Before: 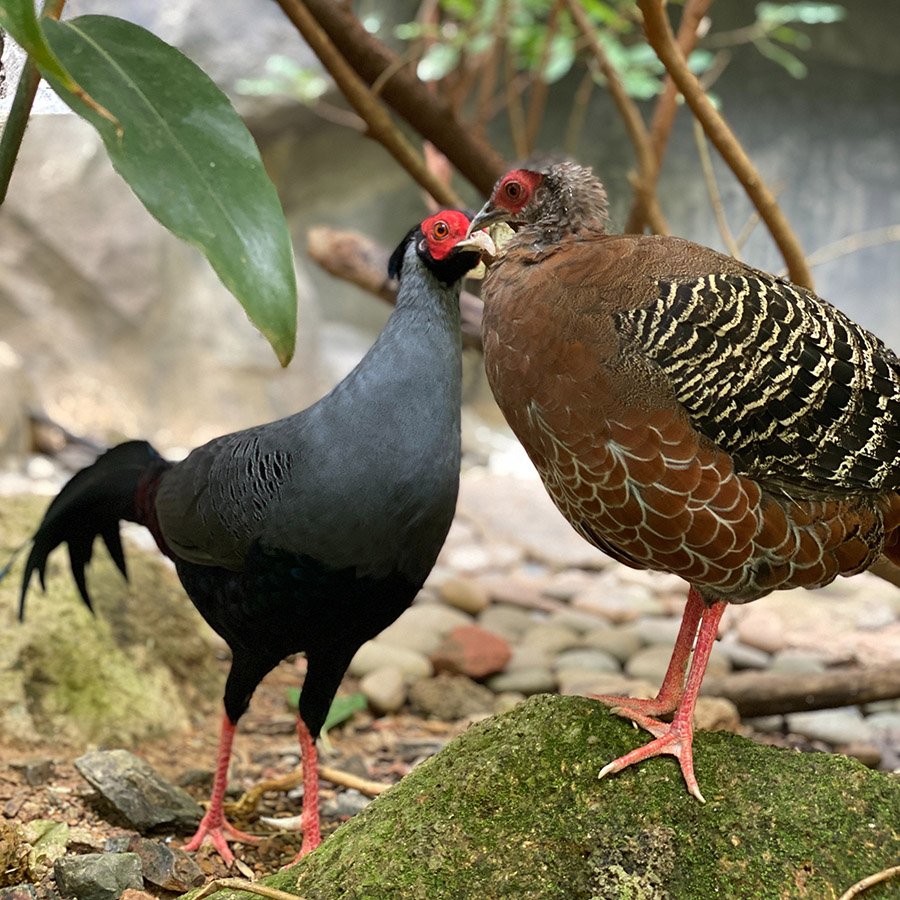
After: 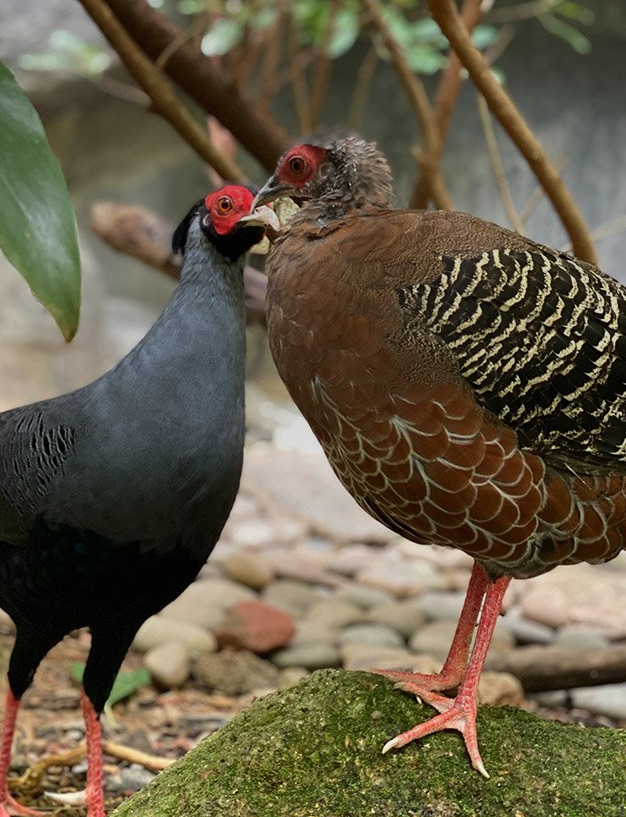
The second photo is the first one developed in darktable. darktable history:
graduated density: rotation 5.63°, offset 76.9
crop and rotate: left 24.034%, top 2.838%, right 6.406%, bottom 6.299%
